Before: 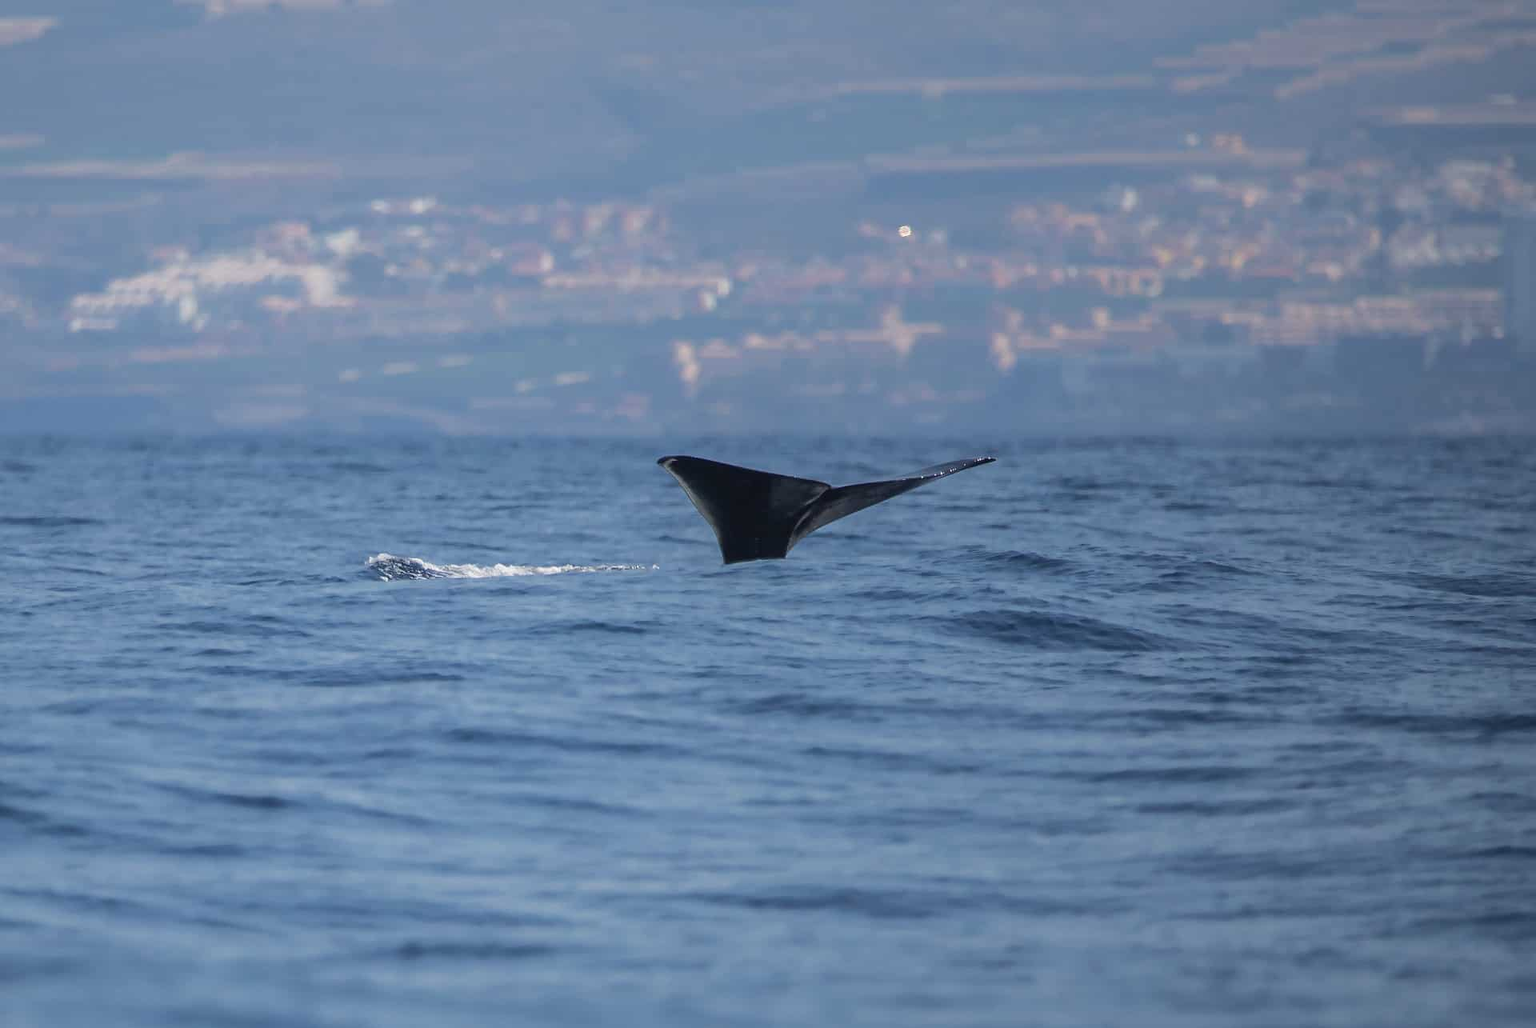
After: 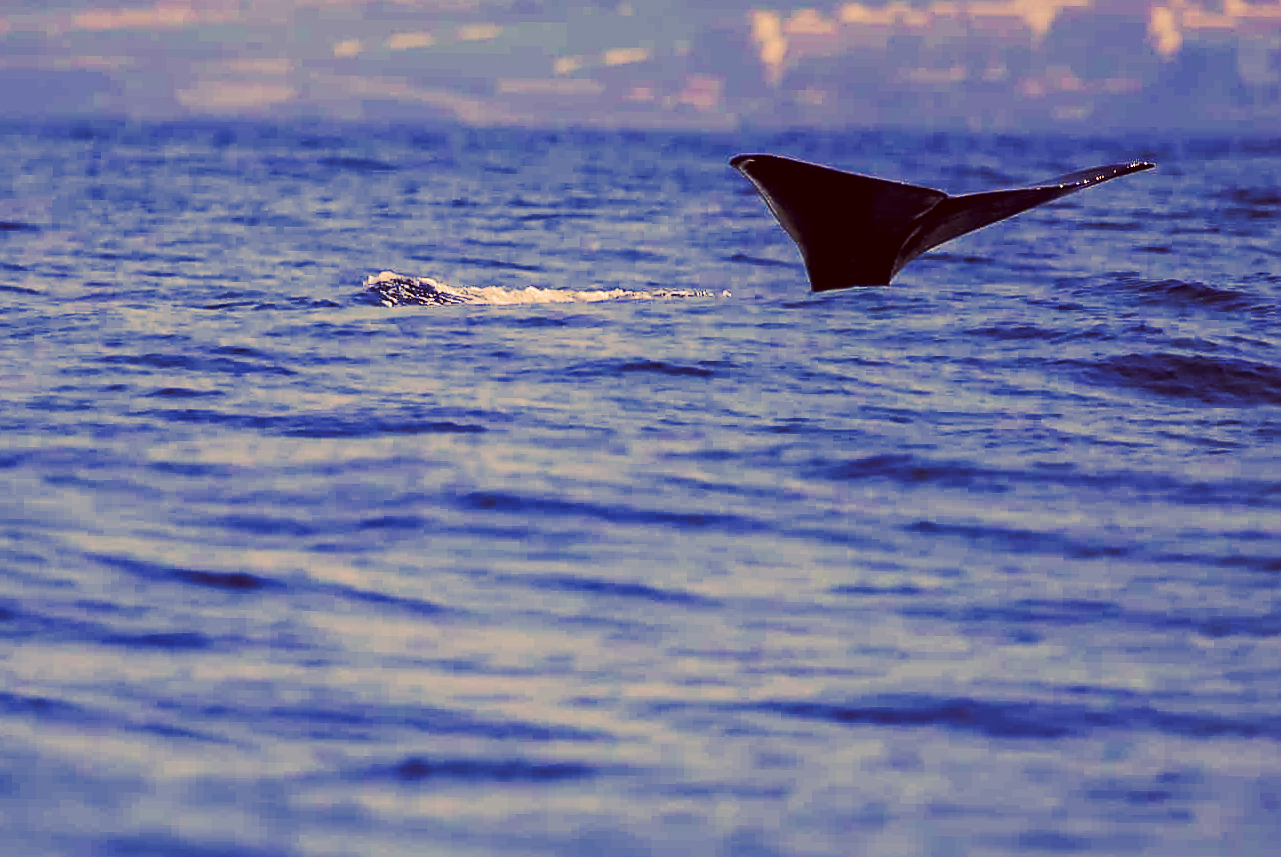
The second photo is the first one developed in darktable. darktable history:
exposure: black level correction 0.002, compensate highlight preservation false
crop and rotate: angle -0.82°, left 3.85%, top 31.828%, right 27.992%
tone curve: curves: ch0 [(0, 0) (0.003, 0.005) (0.011, 0.007) (0.025, 0.009) (0.044, 0.013) (0.069, 0.017) (0.1, 0.02) (0.136, 0.029) (0.177, 0.052) (0.224, 0.086) (0.277, 0.129) (0.335, 0.188) (0.399, 0.256) (0.468, 0.361) (0.543, 0.526) (0.623, 0.696) (0.709, 0.784) (0.801, 0.85) (0.898, 0.882) (1, 1)], preserve colors none
color correction: highlights a* 10.12, highlights b* 39.04, shadows a* 14.62, shadows b* 3.37
white balance: red 0.954, blue 1.079
vignetting: fall-off start 116.67%, fall-off radius 59.26%, brightness -0.31, saturation -0.056
sharpen: on, module defaults
